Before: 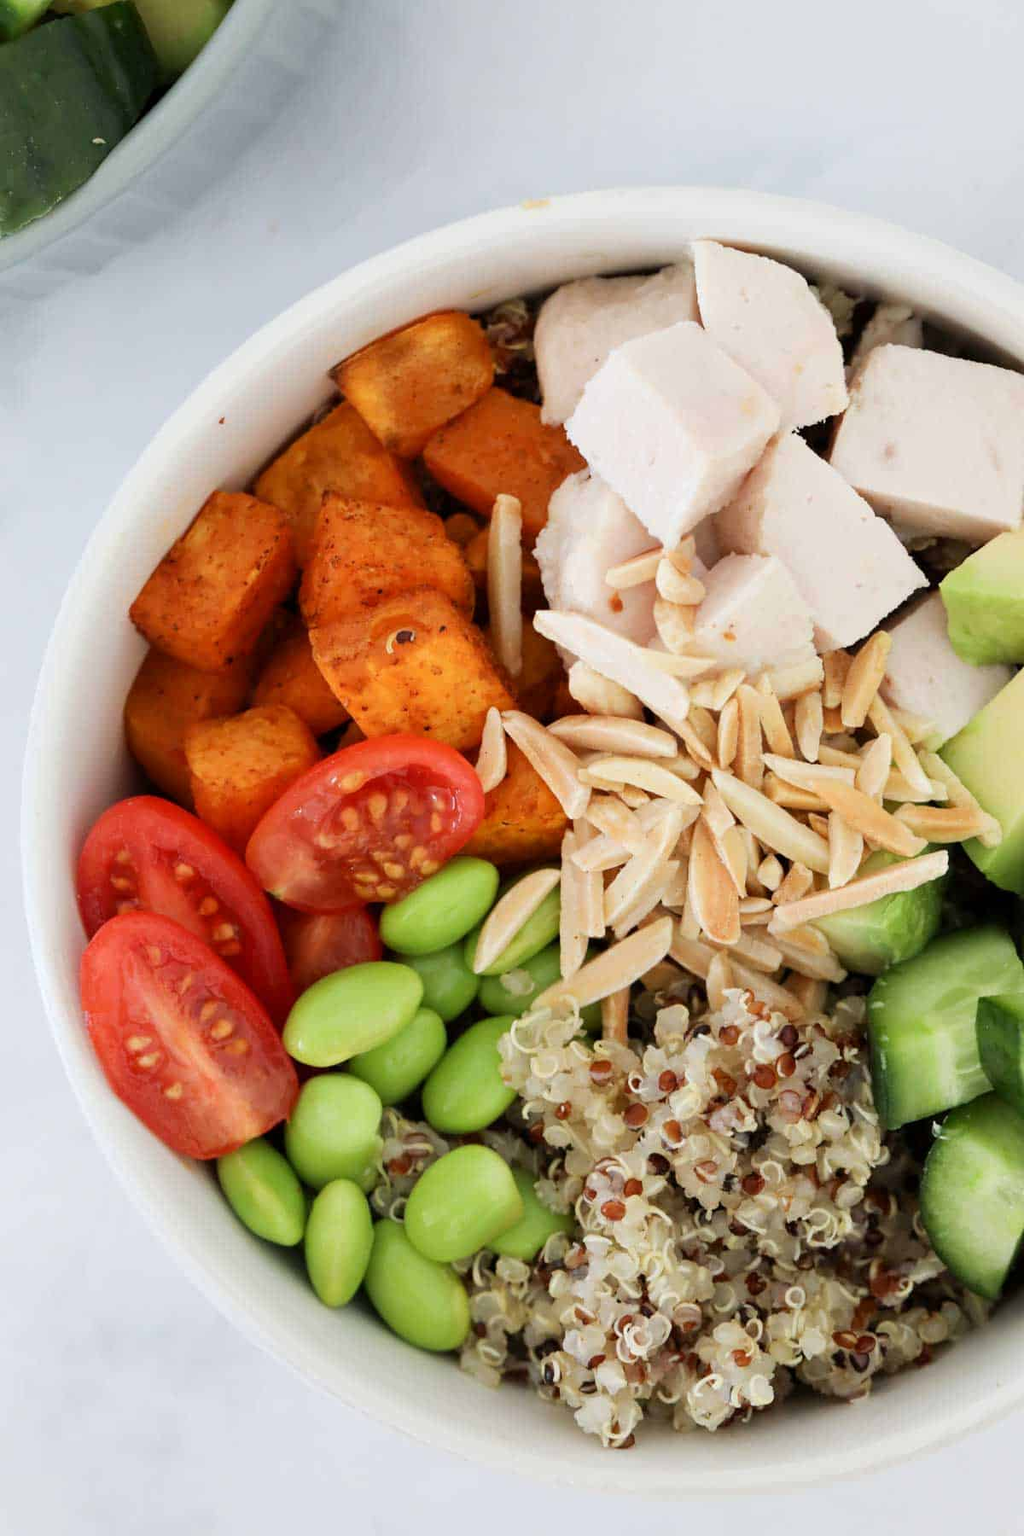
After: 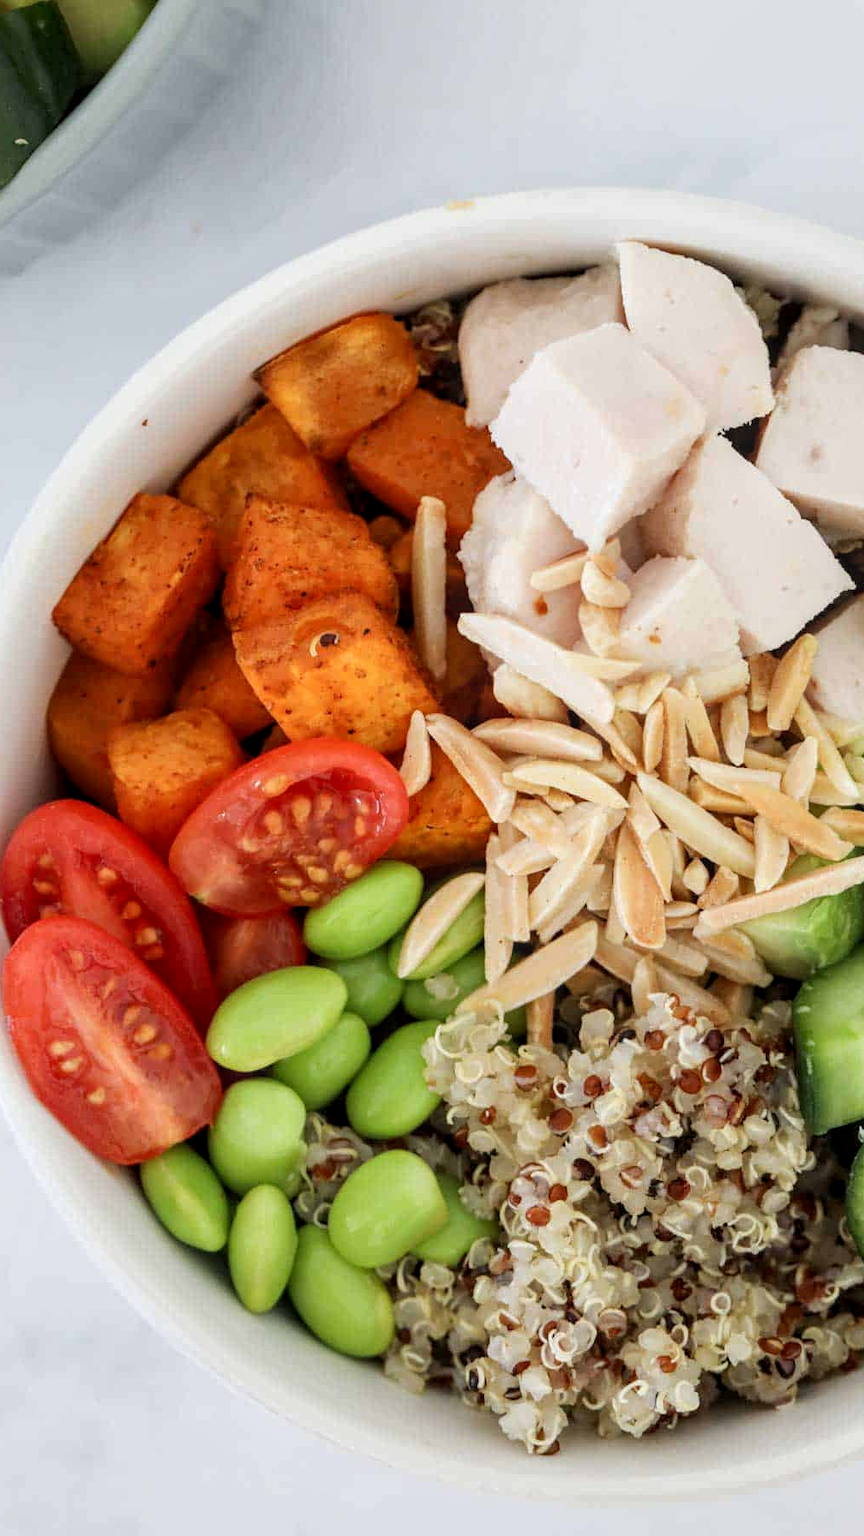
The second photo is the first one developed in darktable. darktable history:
local contrast: on, module defaults
crop: left 7.598%, right 7.873%
